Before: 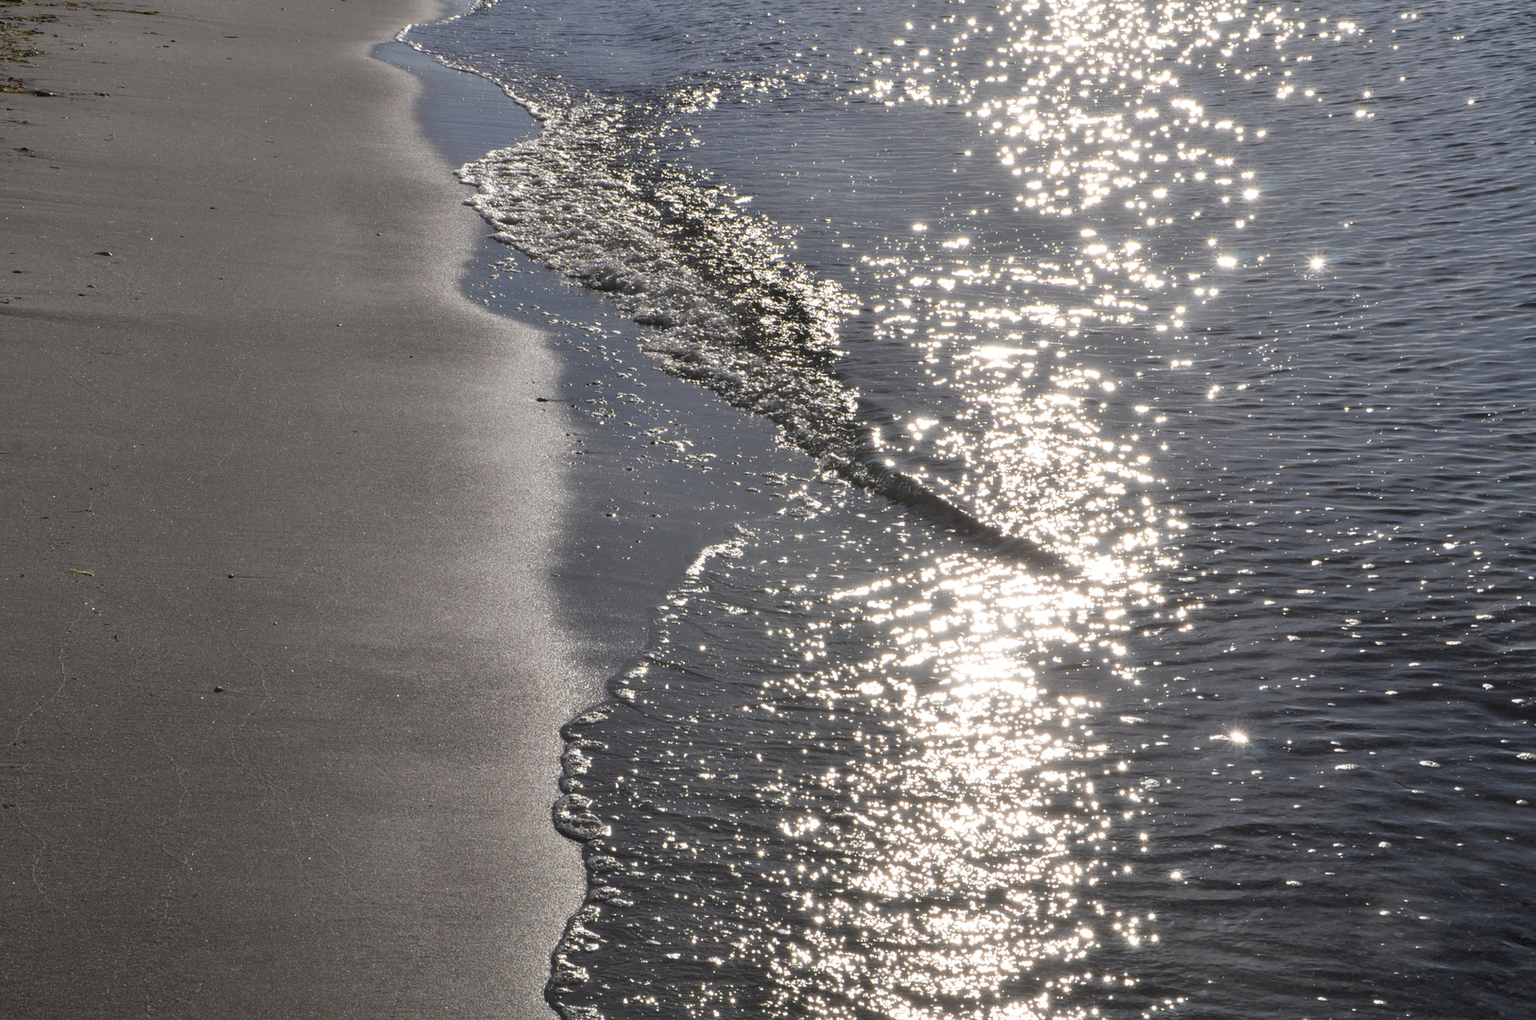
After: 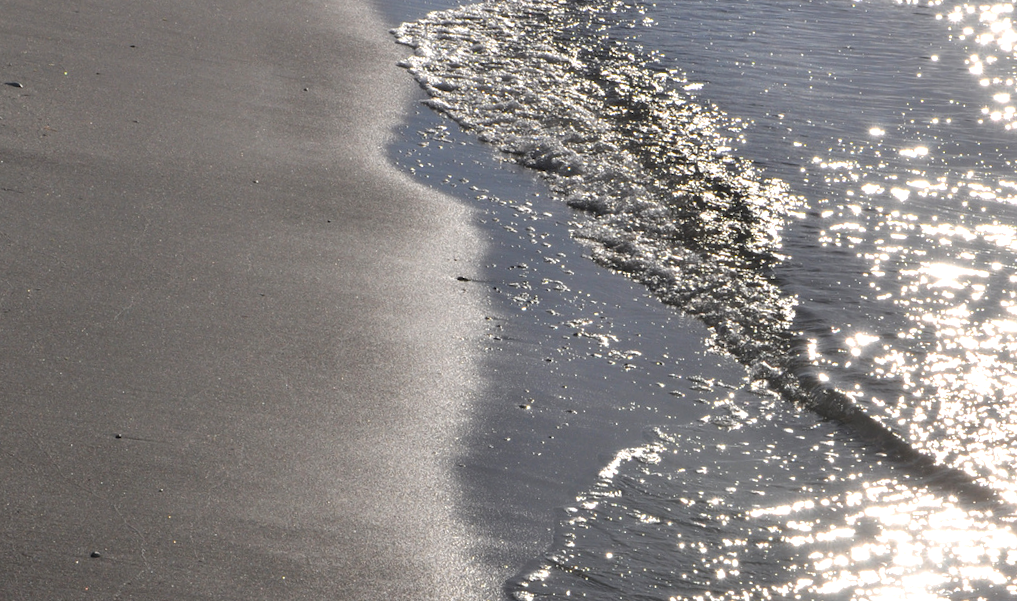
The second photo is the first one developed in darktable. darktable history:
crop and rotate: angle -4.98°, left 2.113%, top 6.659%, right 27.338%, bottom 30.58%
levels: mode automatic, levels [0, 0.476, 0.951]
tone equalizer: -8 EV -0.383 EV, -7 EV -0.367 EV, -6 EV -0.351 EV, -5 EV -0.204 EV, -3 EV 0.207 EV, -2 EV 0.332 EV, -1 EV 0.364 EV, +0 EV 0.419 EV, smoothing diameter 24.79%, edges refinement/feathering 12.68, preserve details guided filter
